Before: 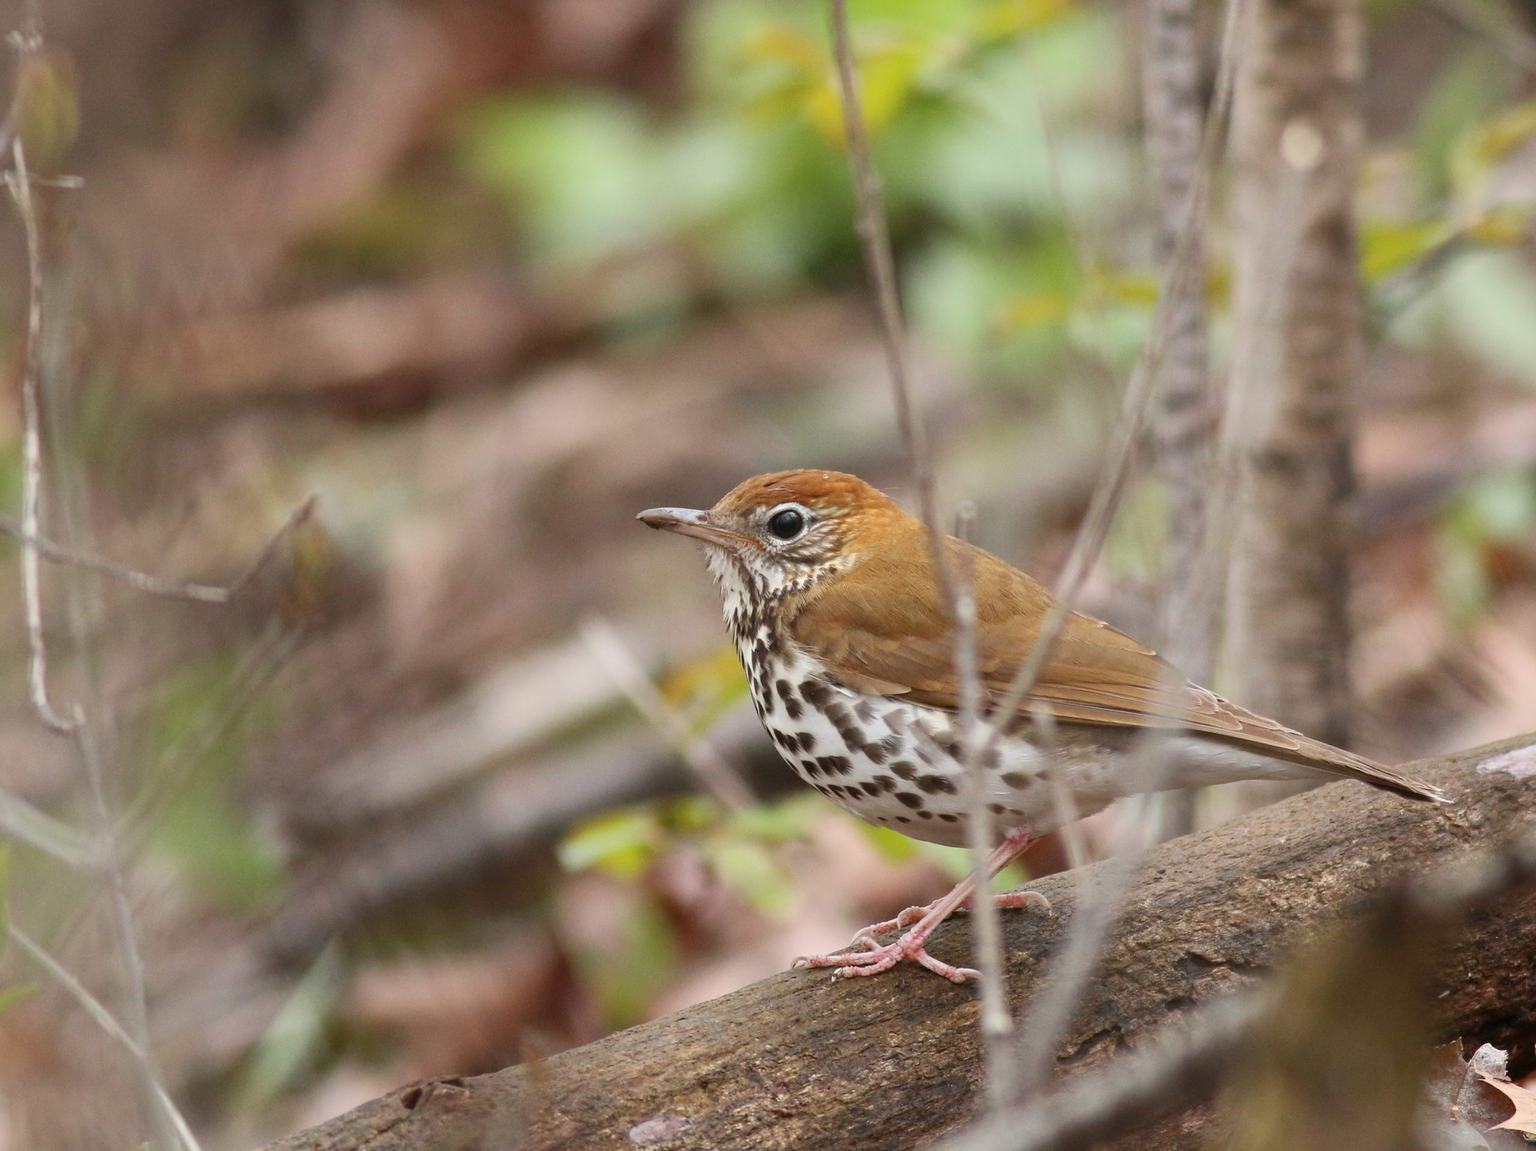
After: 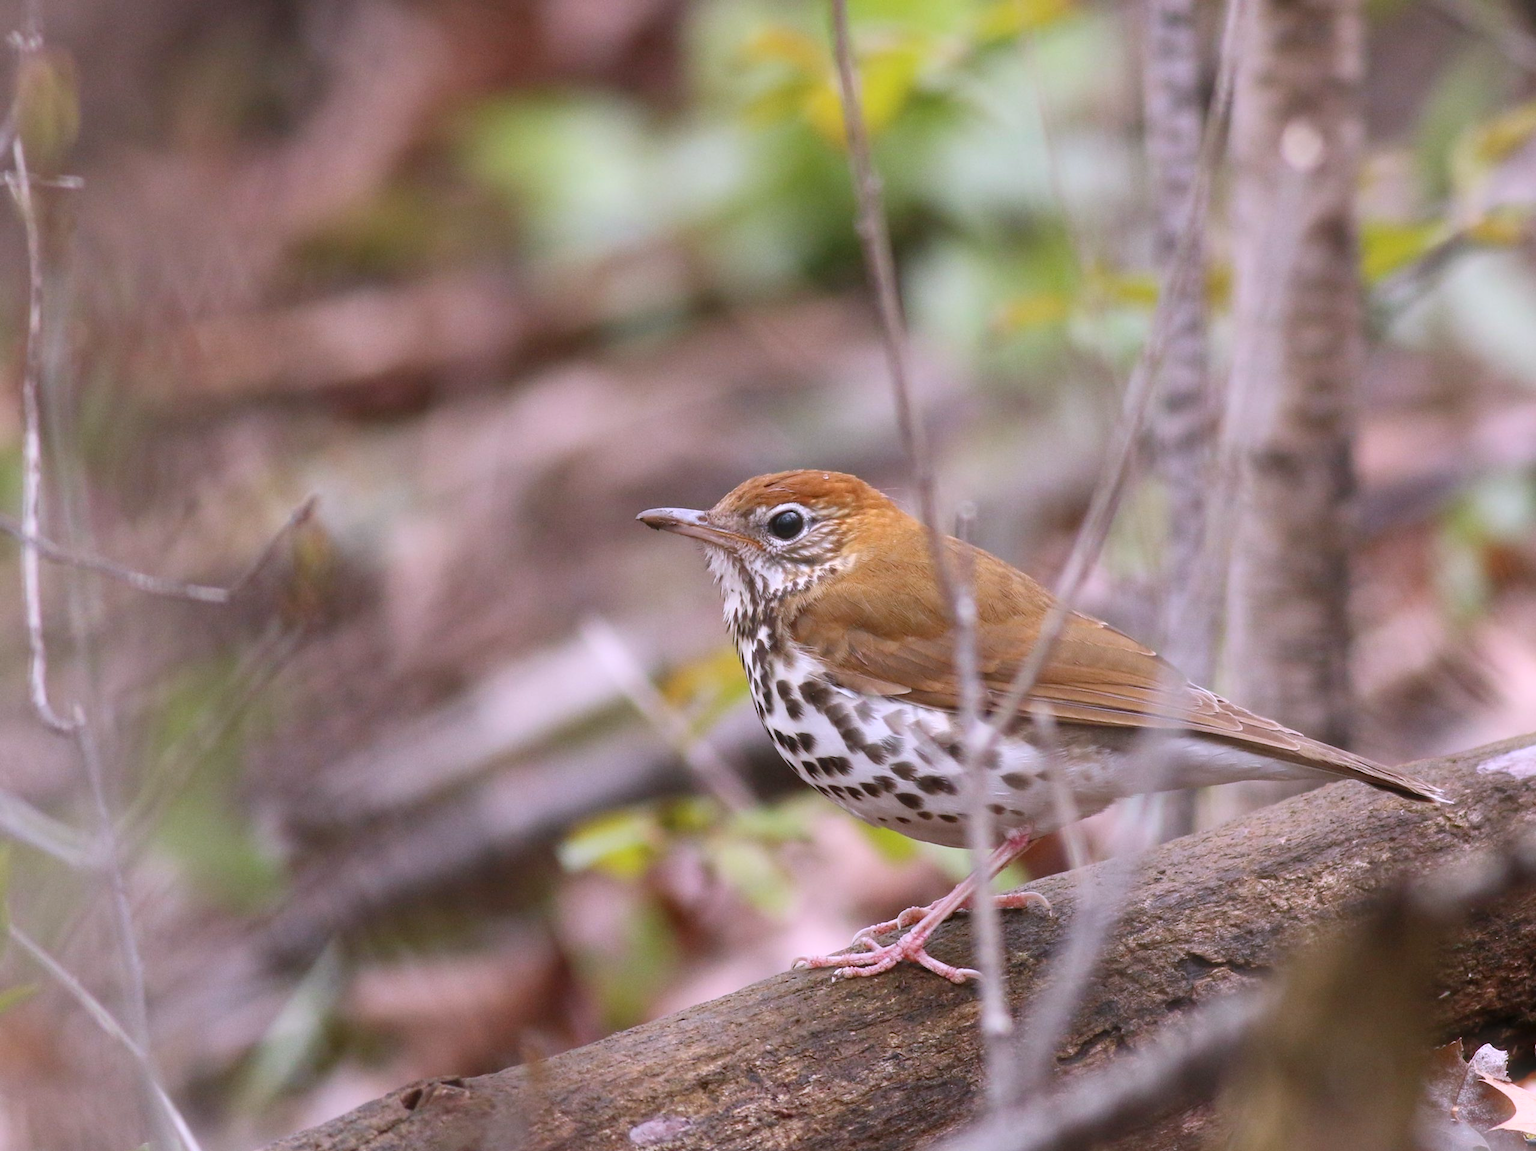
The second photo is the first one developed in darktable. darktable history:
white balance: red 1.042, blue 1.17
bloom: size 5%, threshold 95%, strength 15%
